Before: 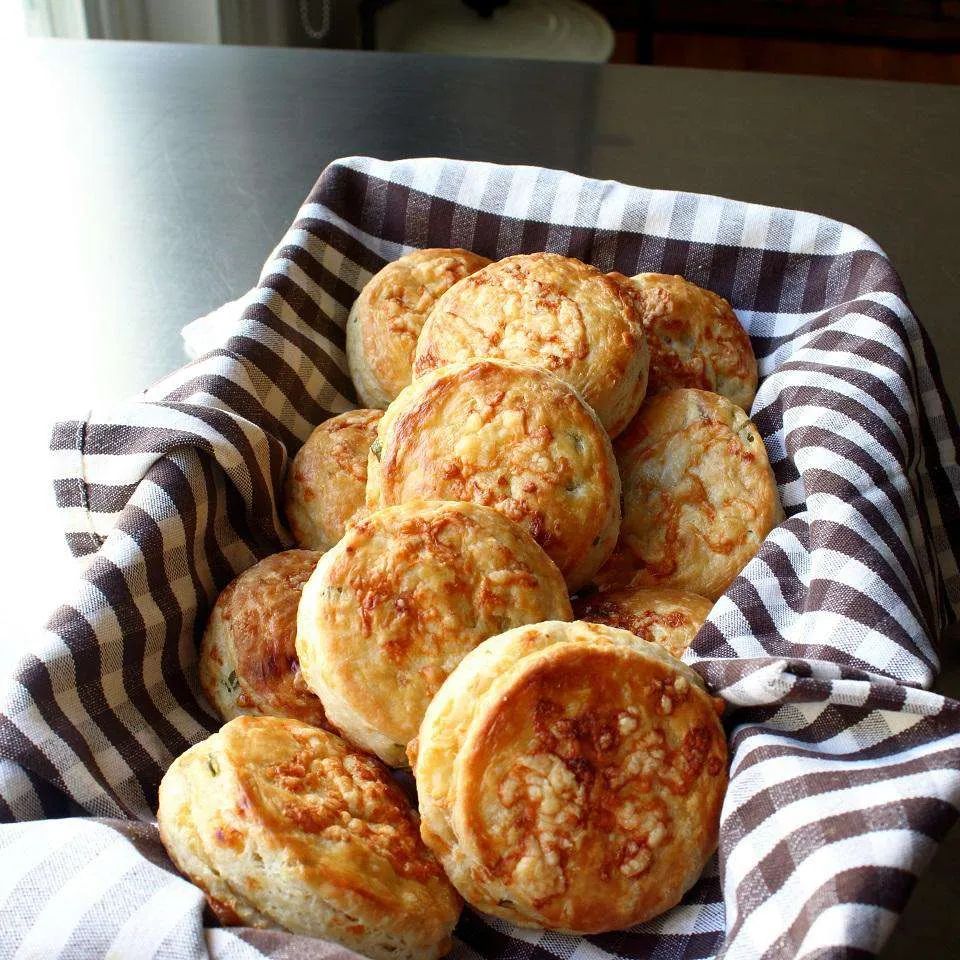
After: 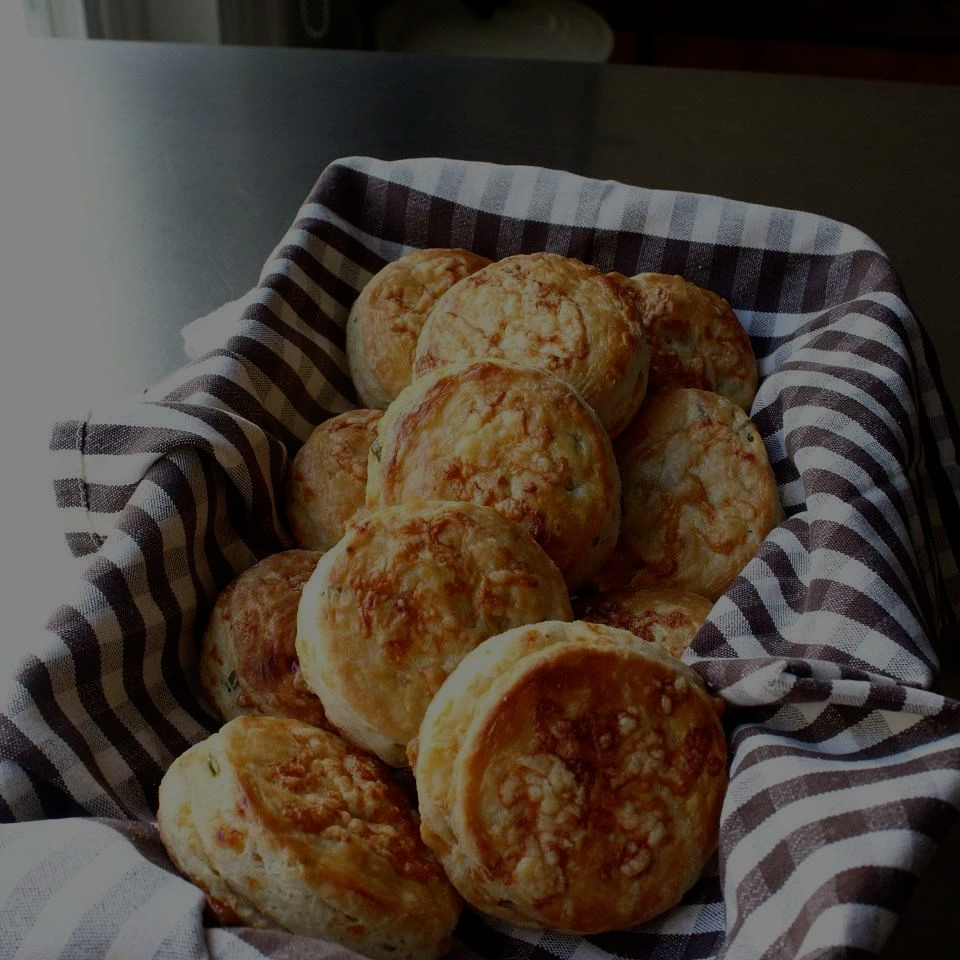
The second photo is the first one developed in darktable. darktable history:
exposure: exposure -2.099 EV, compensate highlight preservation false
